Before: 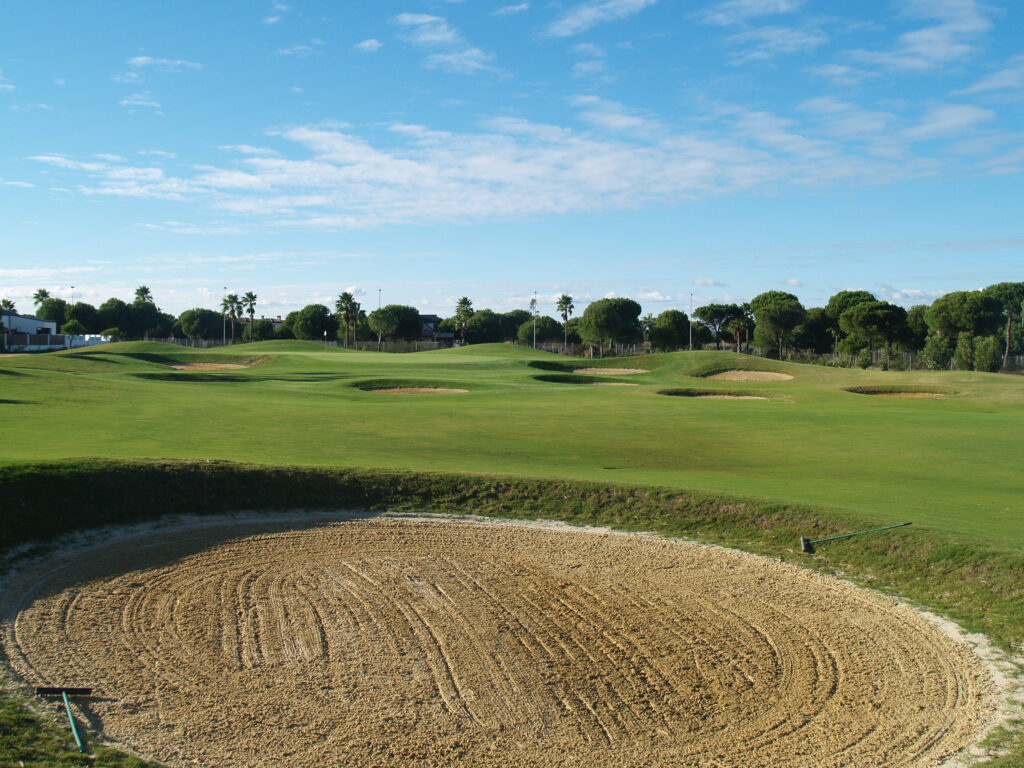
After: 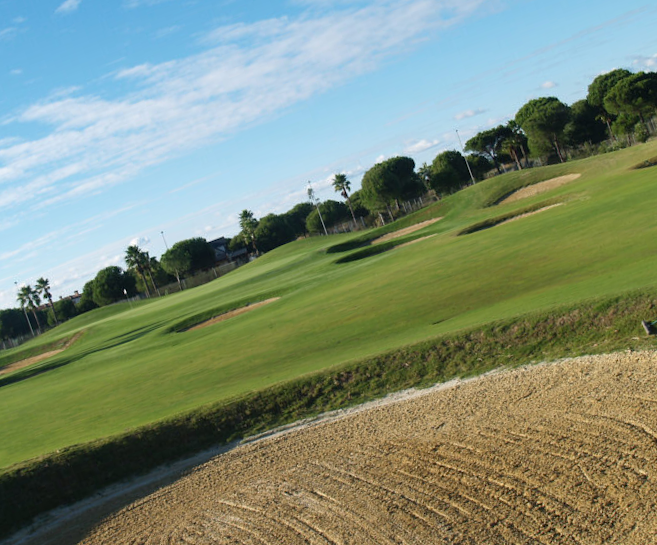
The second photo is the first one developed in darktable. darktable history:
crop and rotate: angle 19.82°, left 6.848%, right 3.675%, bottom 1.125%
